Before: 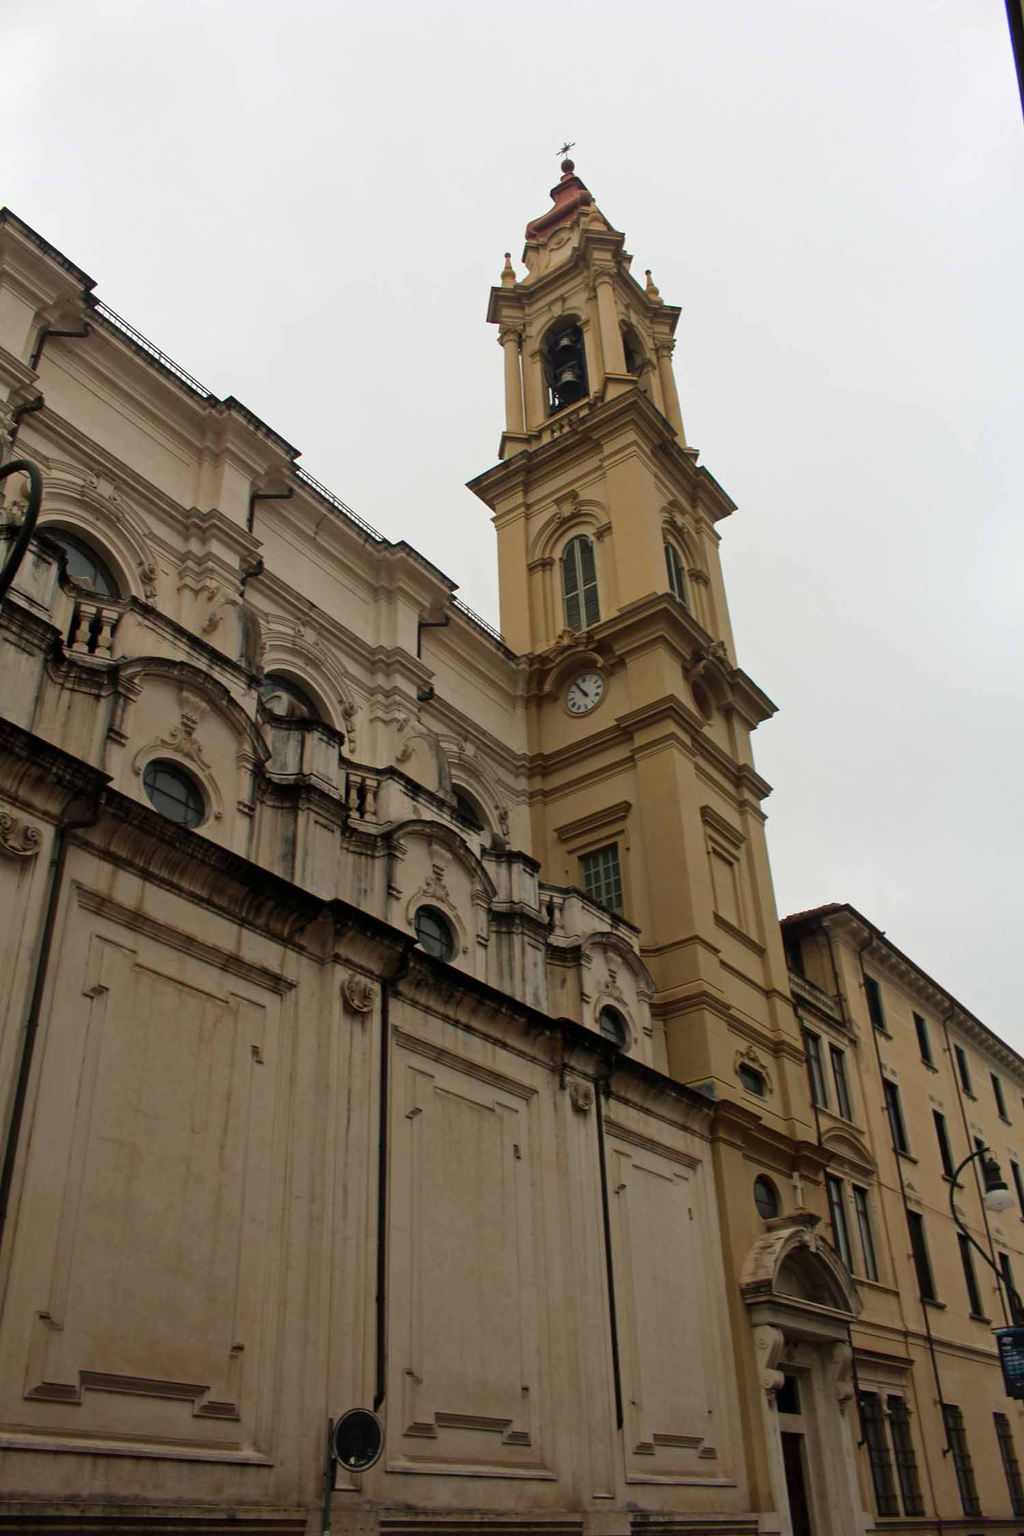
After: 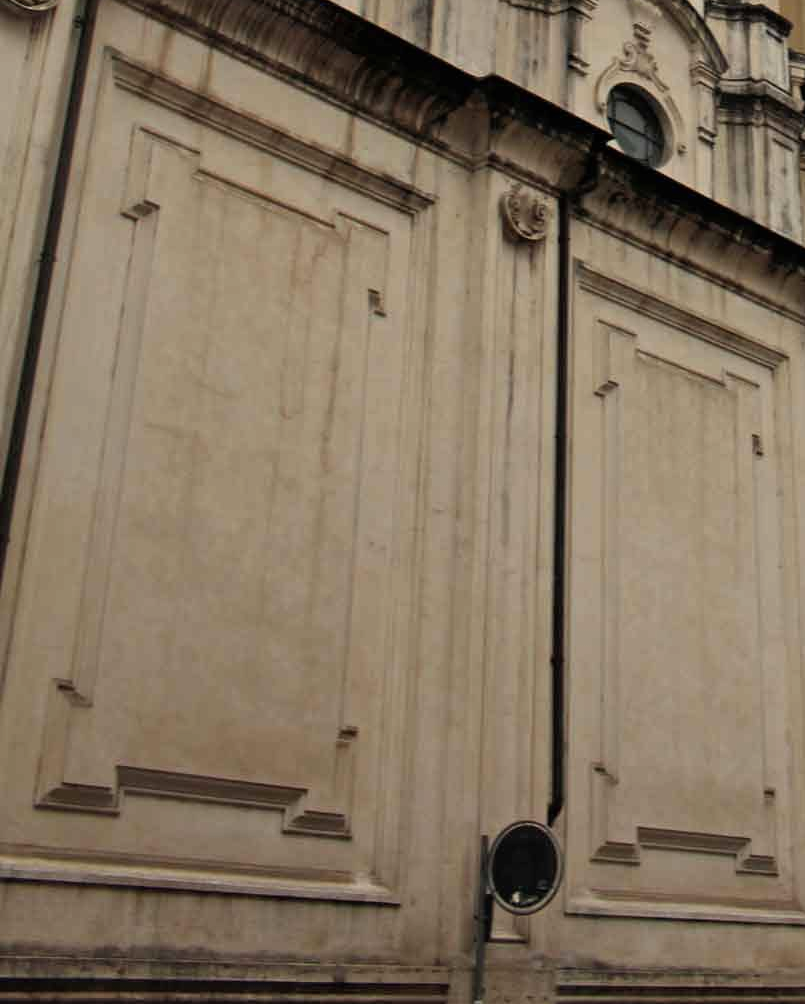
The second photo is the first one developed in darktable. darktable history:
crop and rotate: top 55.22%, right 46.299%, bottom 0.134%
shadows and highlights: radius 46.26, white point adjustment 6.53, compress 80%, soften with gaussian
color correction: highlights b* -0.041, saturation 0.873
tone equalizer: -8 EV -0.56 EV, edges refinement/feathering 500, mask exposure compensation -1.57 EV, preserve details no
exposure: black level correction 0, exposure 0.694 EV, compensate highlight preservation false
